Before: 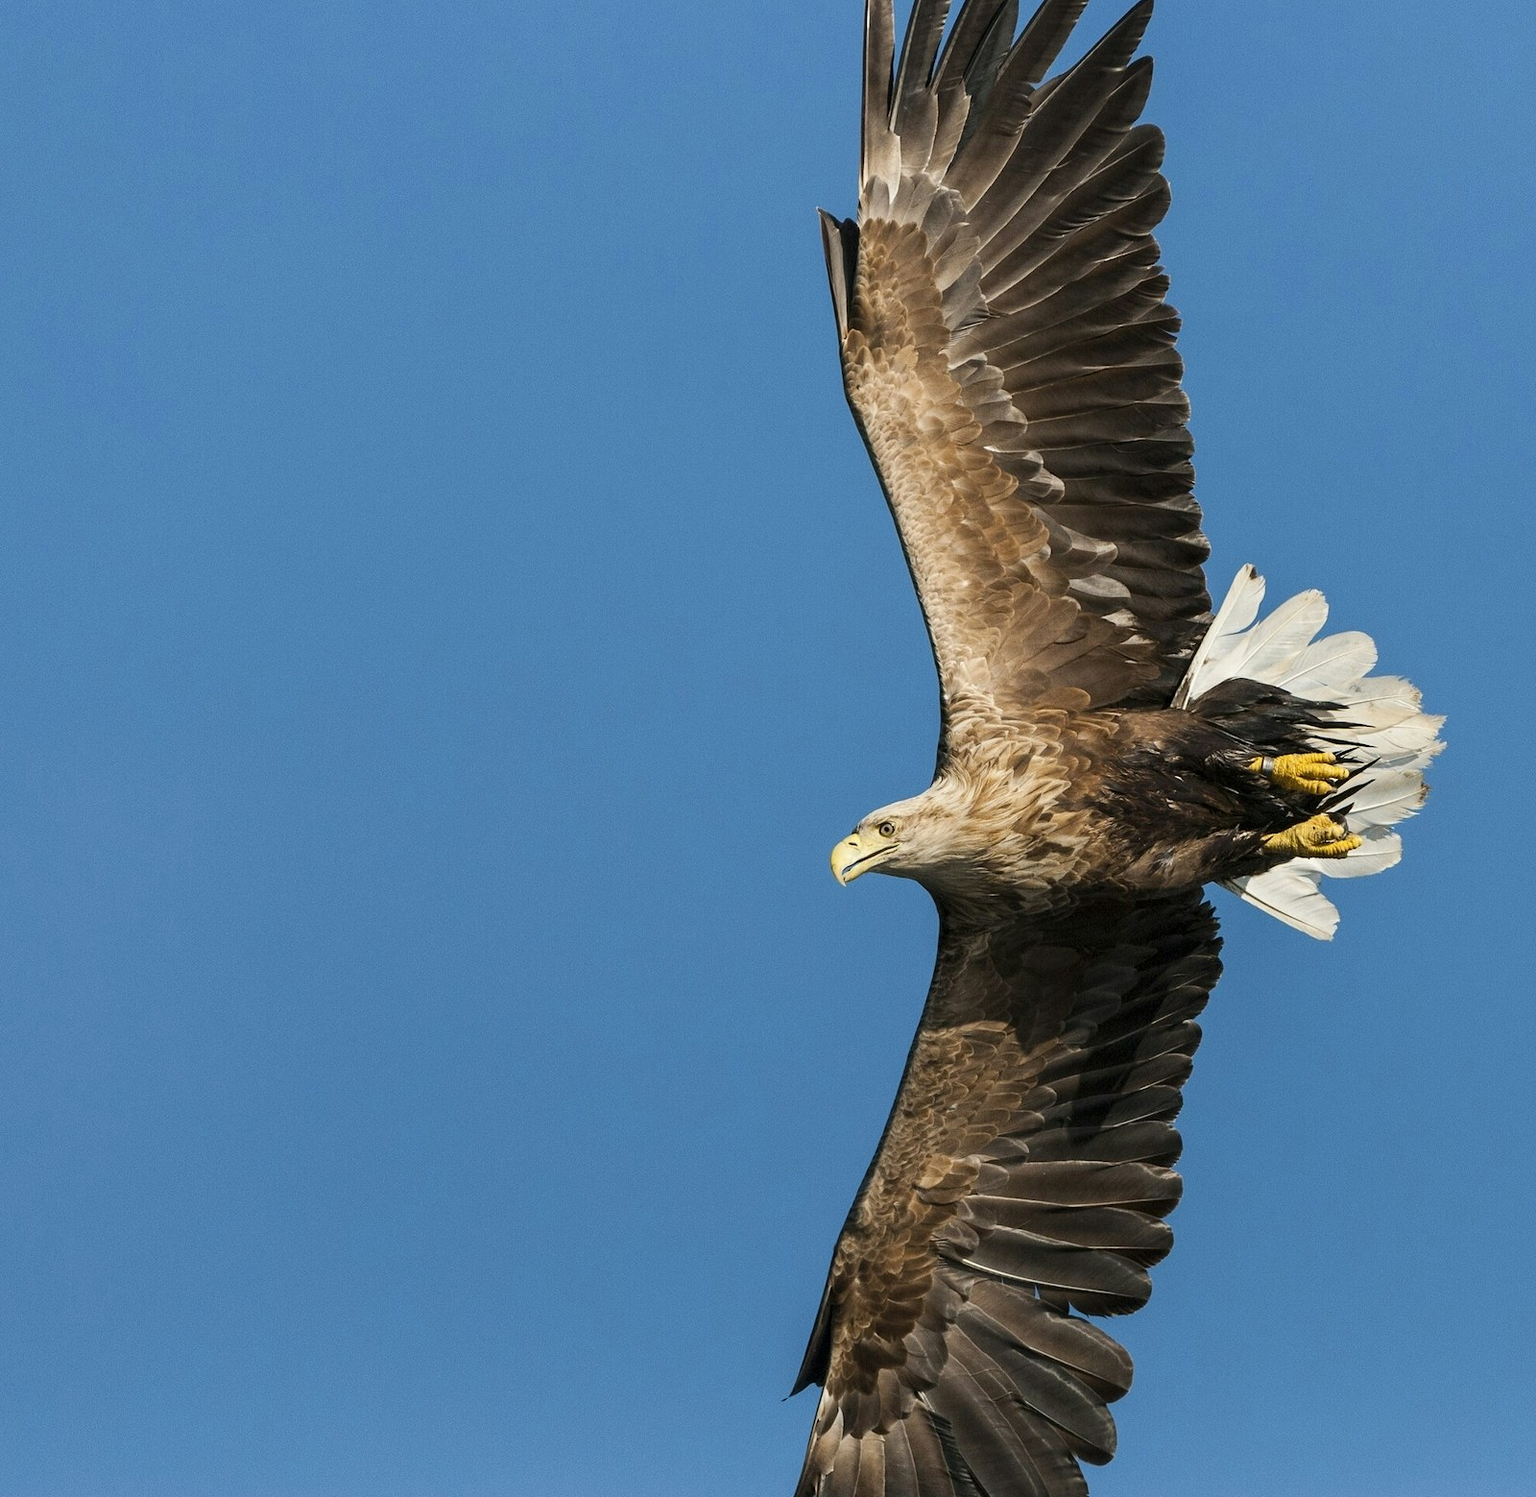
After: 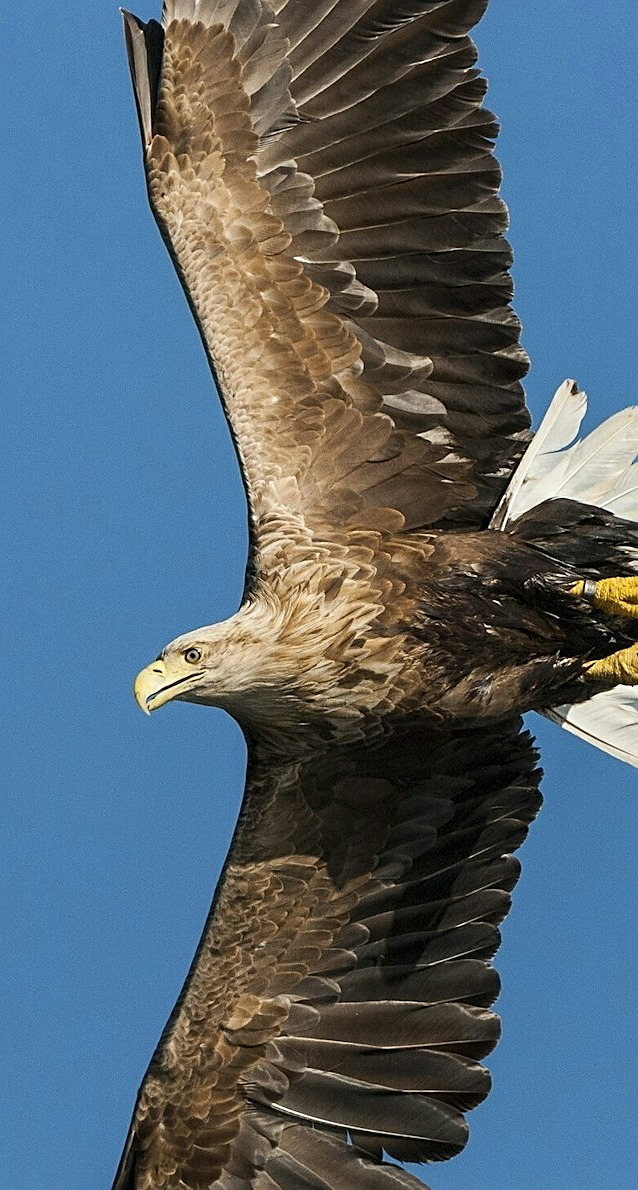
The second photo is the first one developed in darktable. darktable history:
sharpen: on, module defaults
crop: left 45.721%, top 13.393%, right 14.118%, bottom 10.01%
